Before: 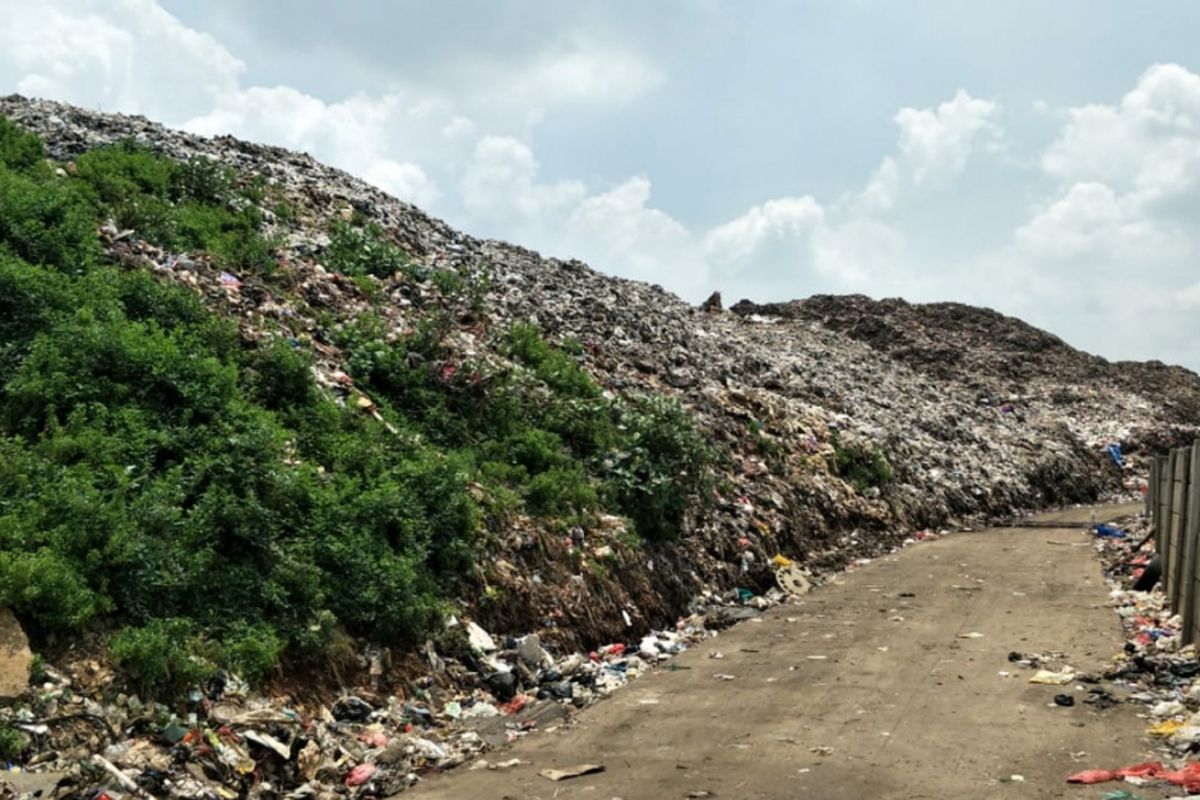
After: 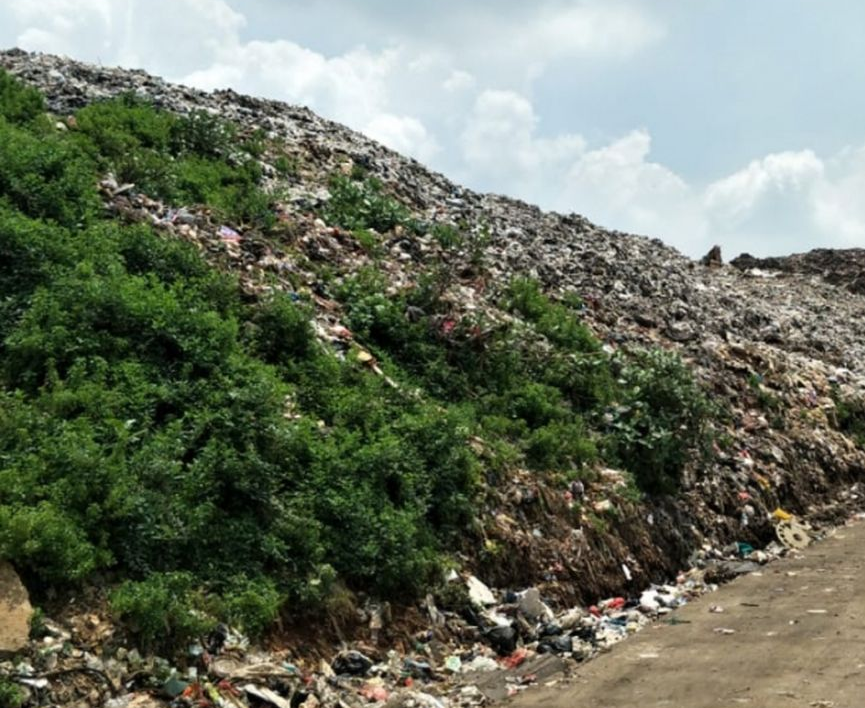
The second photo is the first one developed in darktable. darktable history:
crop: top 5.797%, right 27.889%, bottom 5.631%
